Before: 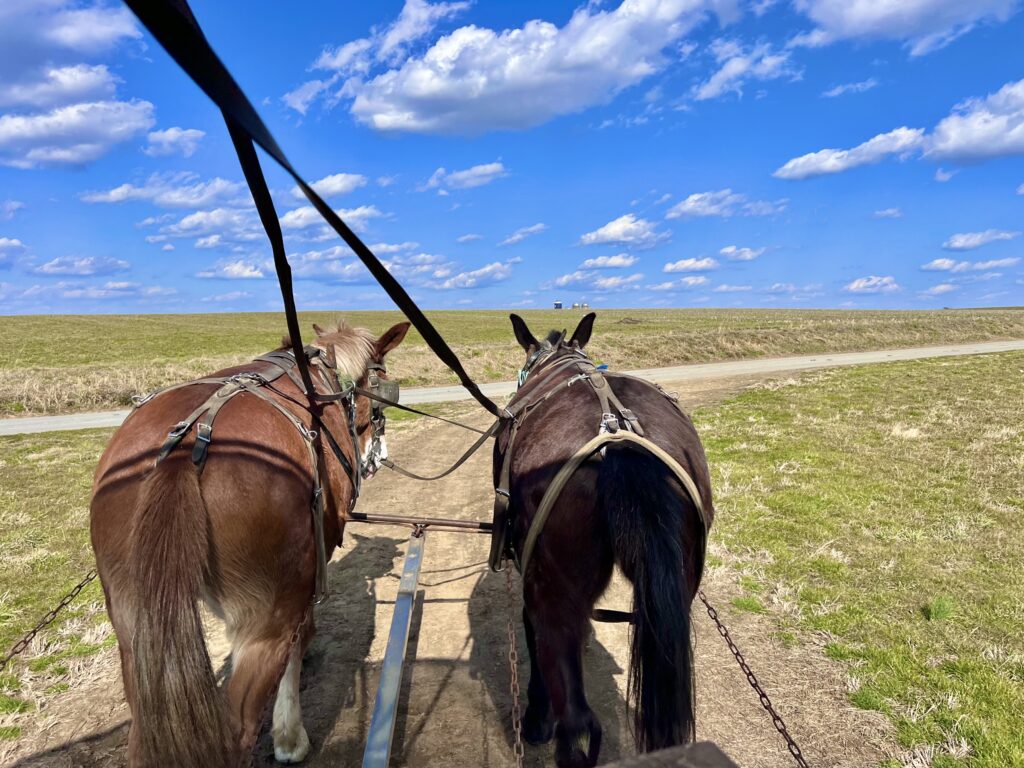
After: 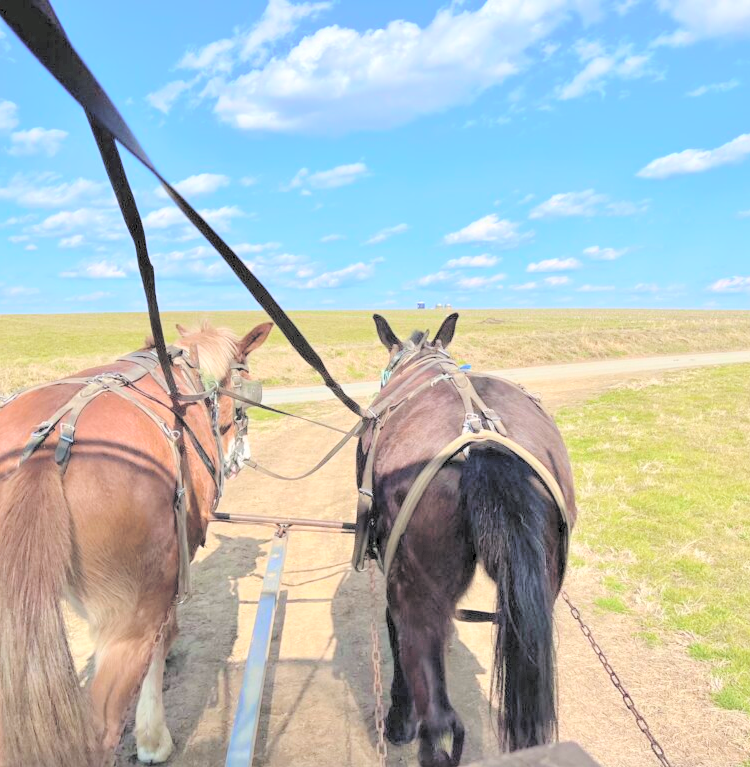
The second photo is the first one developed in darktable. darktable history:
crop: left 13.443%, right 13.31%
contrast brightness saturation: brightness 1
